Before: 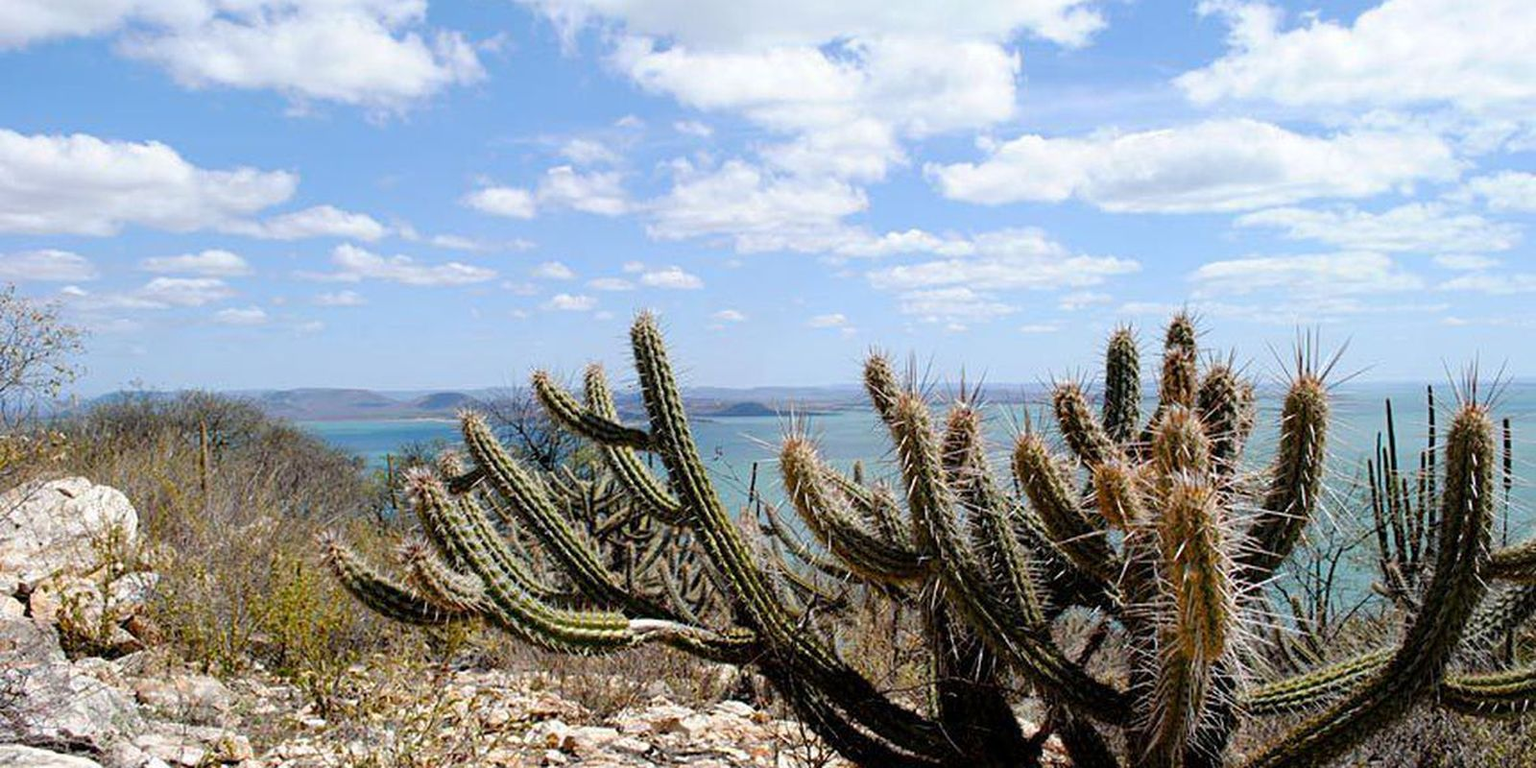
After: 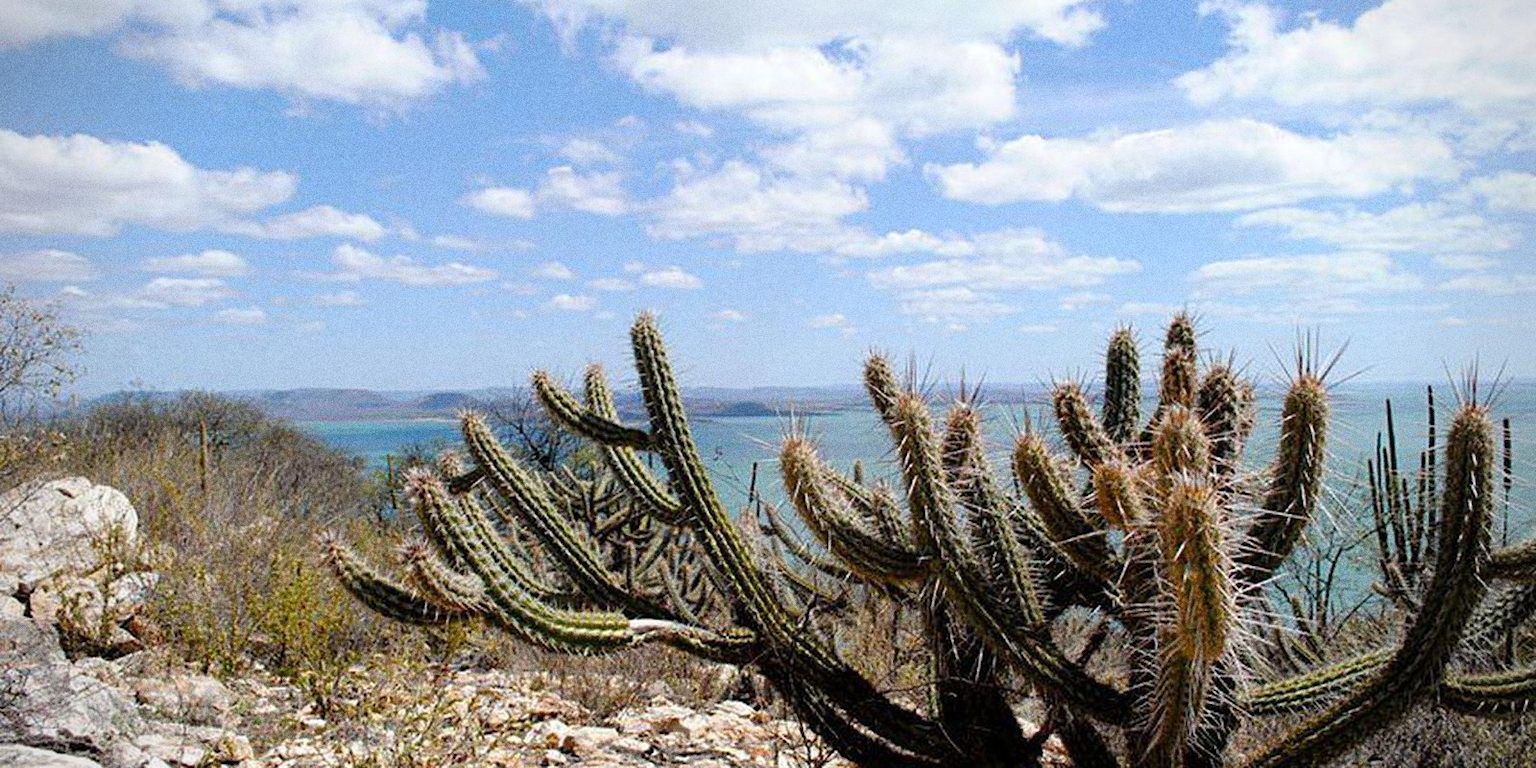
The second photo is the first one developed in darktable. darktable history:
vignetting: fall-off radius 60.65%
grain: coarseness 0.09 ISO, strength 40%
